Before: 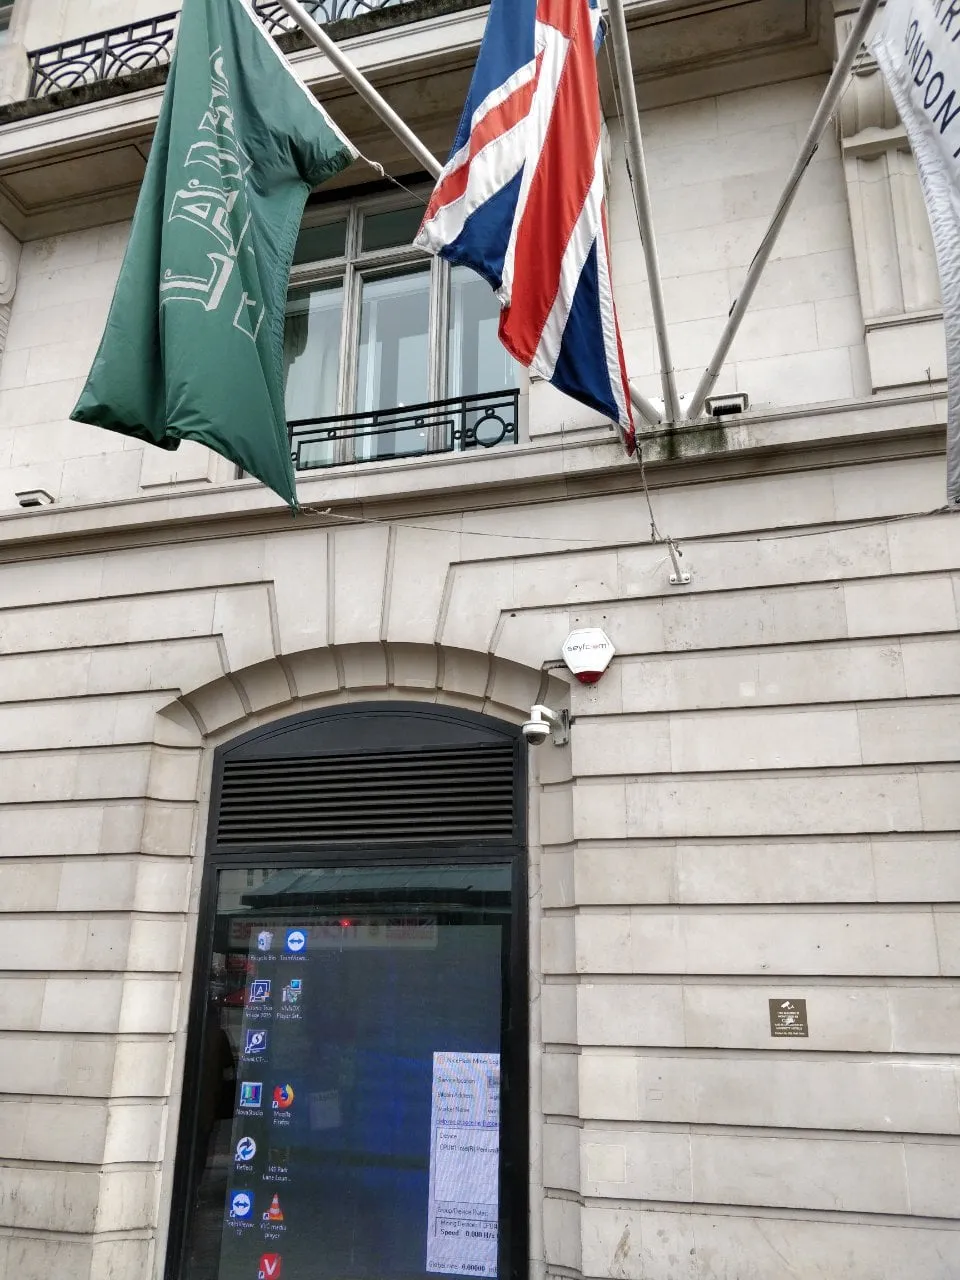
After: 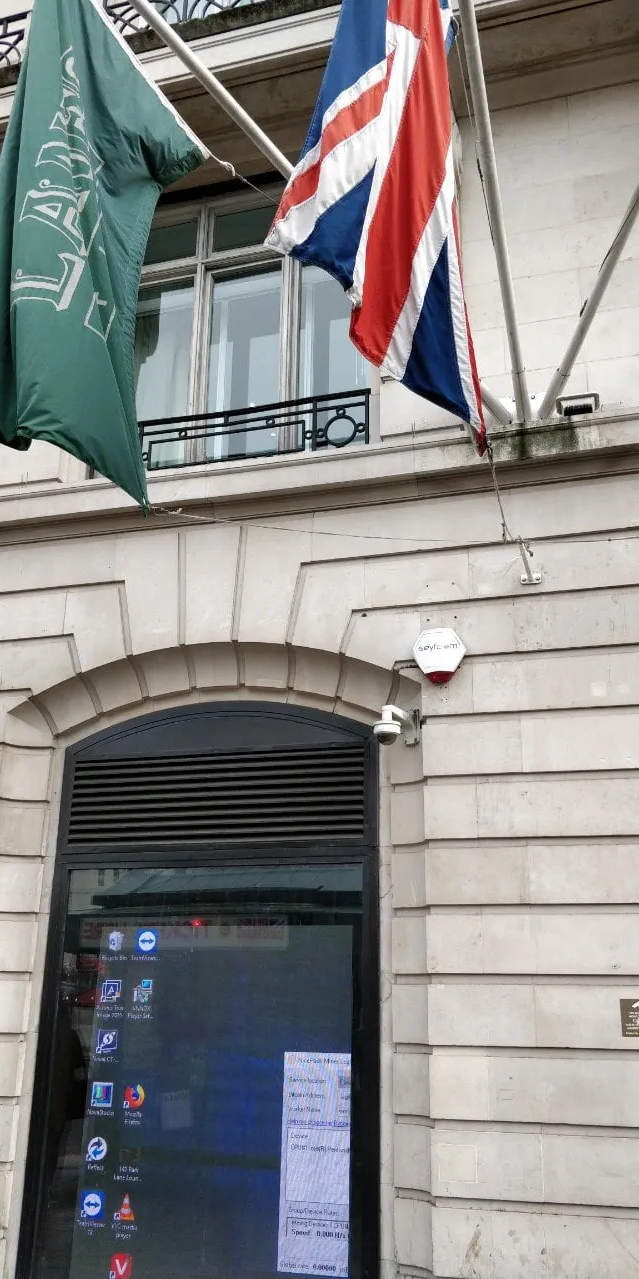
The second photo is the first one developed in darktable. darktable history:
crop and rotate: left 15.544%, right 17.791%
